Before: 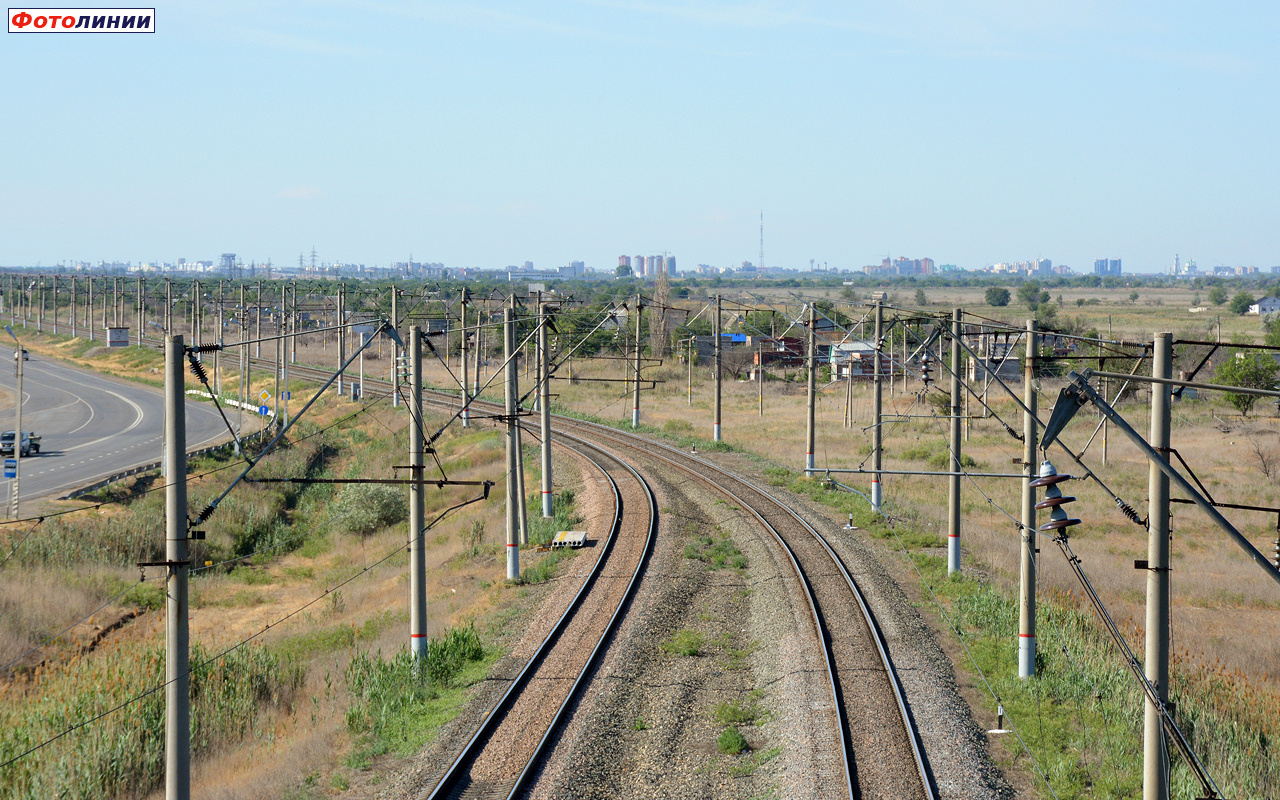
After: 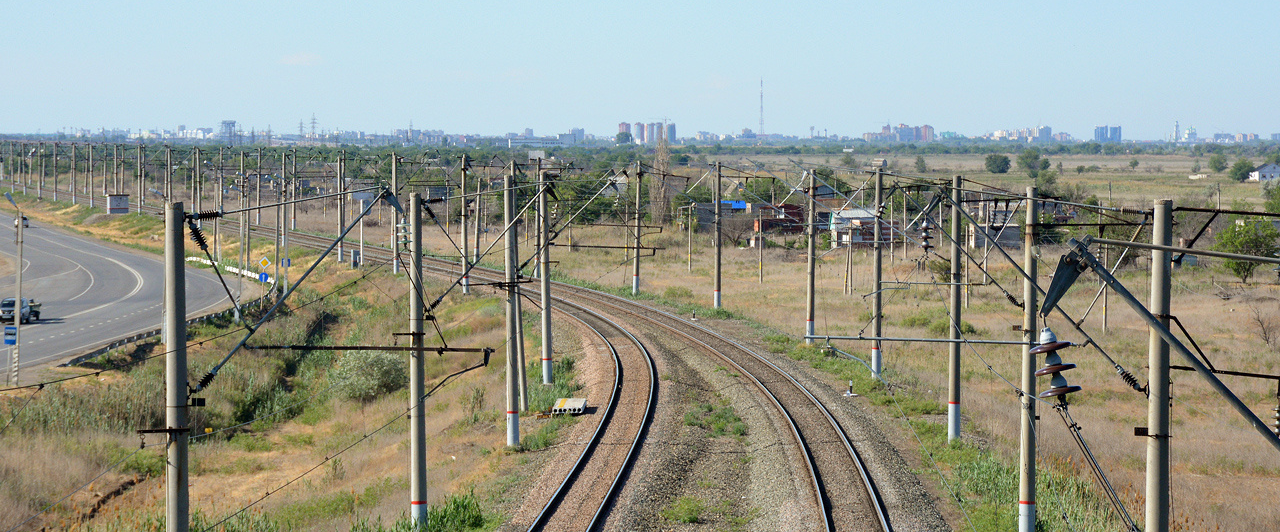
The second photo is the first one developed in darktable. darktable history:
crop: top 16.727%, bottom 16.727%
